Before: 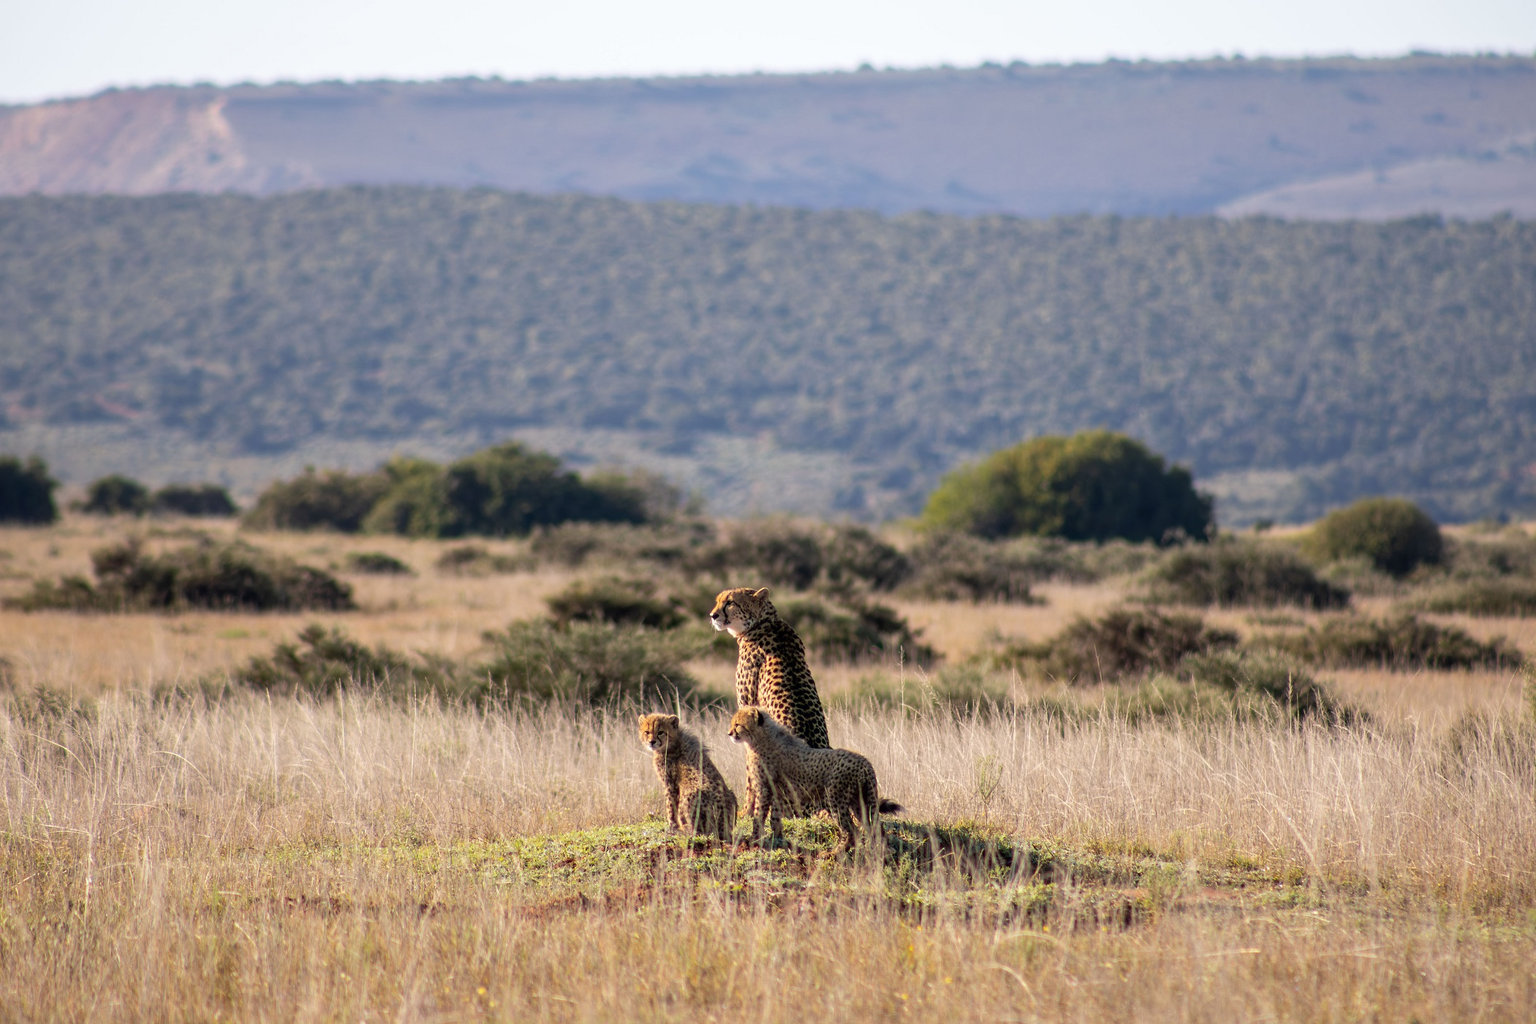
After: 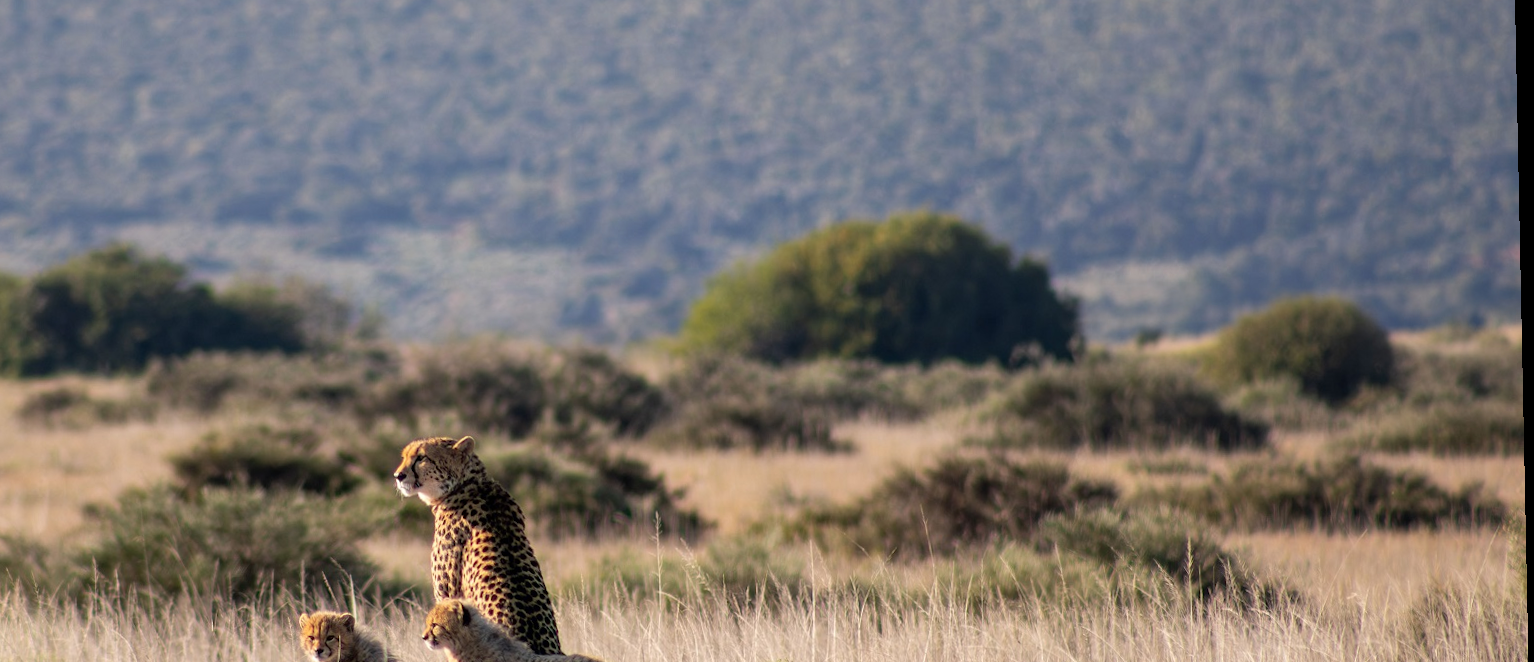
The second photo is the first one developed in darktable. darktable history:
rotate and perspective: rotation -1.17°, automatic cropping off
crop and rotate: left 27.938%, top 27.046%, bottom 27.046%
